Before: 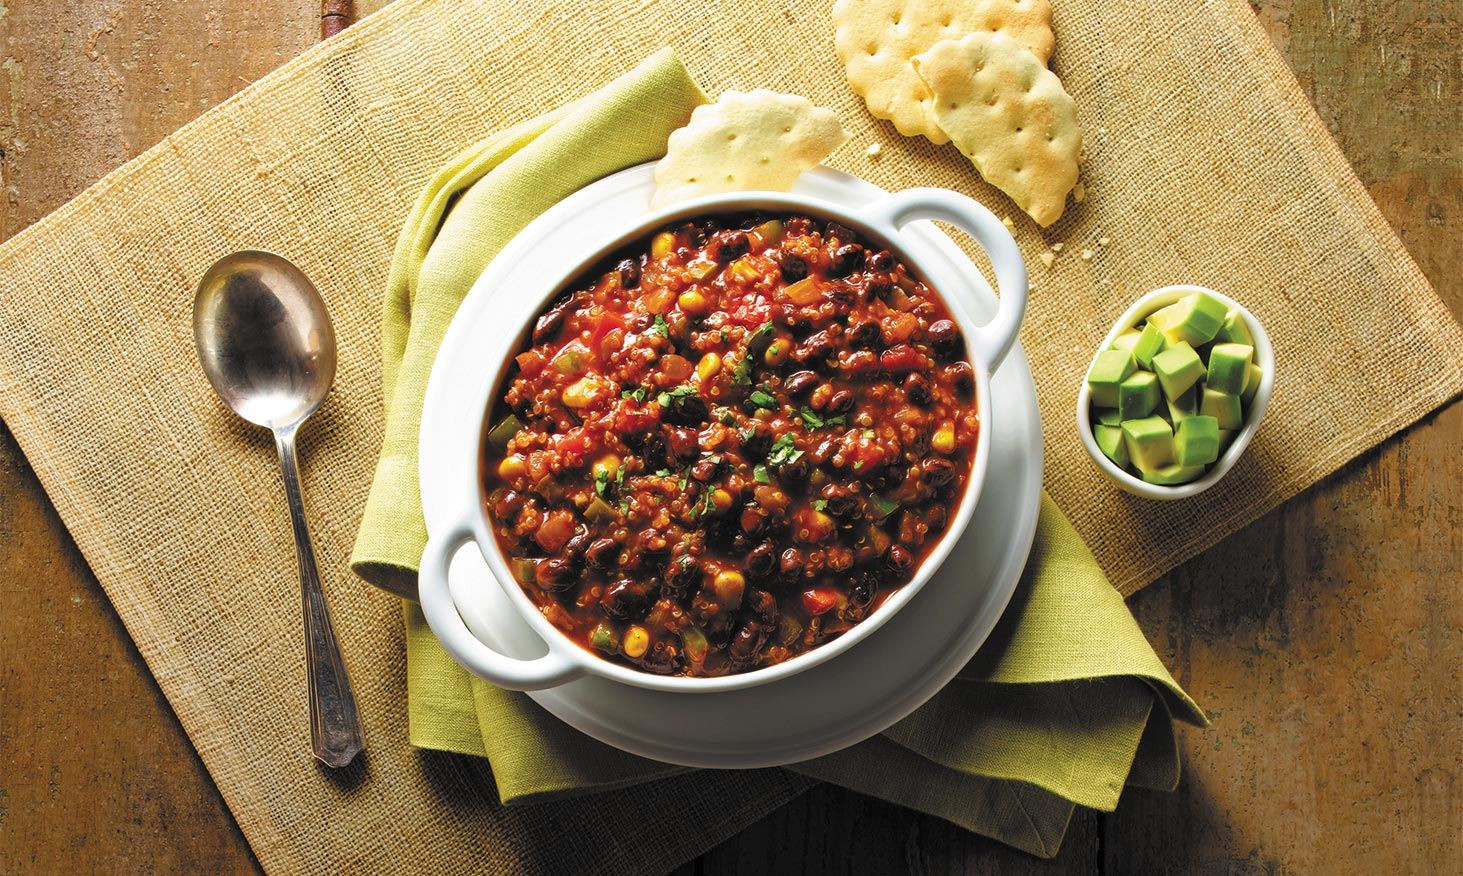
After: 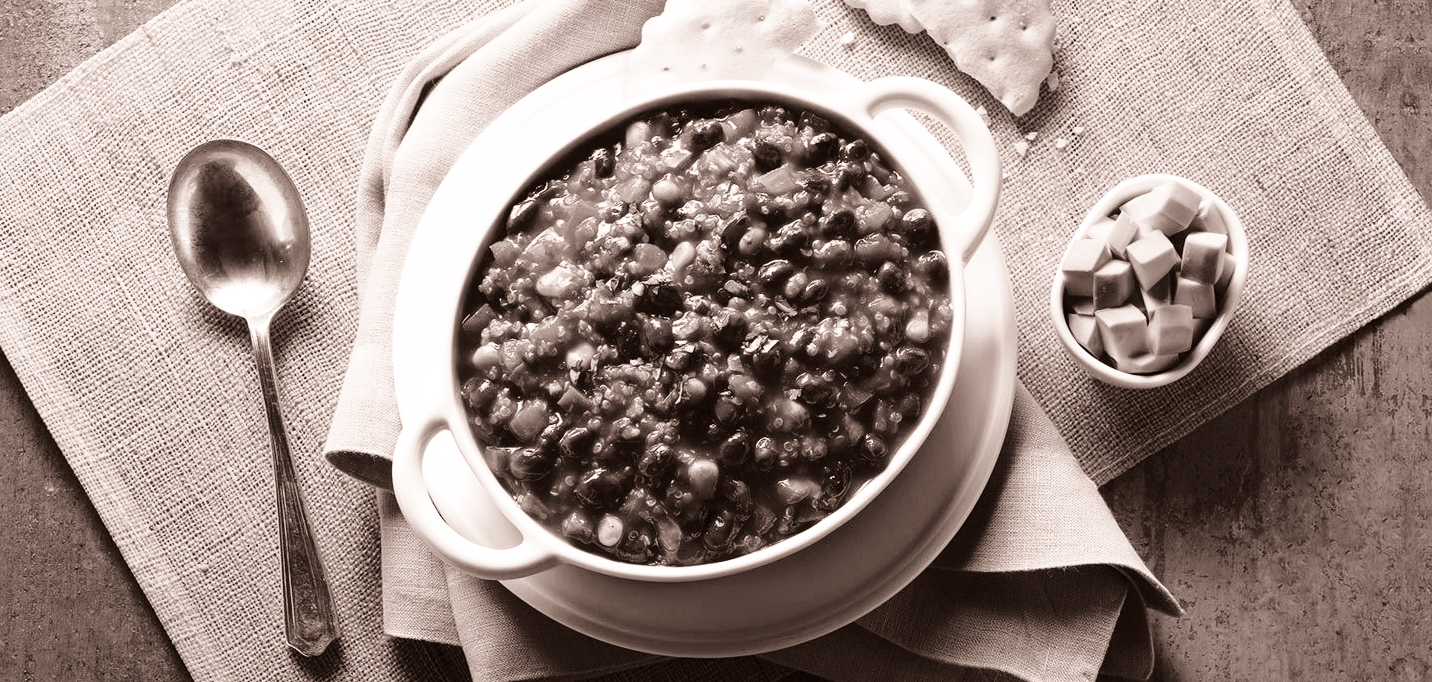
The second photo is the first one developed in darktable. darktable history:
color calibration: output gray [0.21, 0.42, 0.37, 0], gray › normalize channels true, illuminant same as pipeline (D50), adaptation XYZ, x 0.346, y 0.359, gamut compression 0
exposure: exposure 0.2 EV, compensate highlight preservation false
color zones: curves: ch1 [(0, 0.523) (0.143, 0.545) (0.286, 0.52) (0.429, 0.506) (0.571, 0.503) (0.714, 0.503) (0.857, 0.508) (1, 0.523)]
rgb levels: mode RGB, independent channels, levels [[0, 0.5, 1], [0, 0.521, 1], [0, 0.536, 1]]
crop and rotate: left 1.814%, top 12.818%, right 0.25%, bottom 9.225%
white balance: red 1.029, blue 0.92
base curve: curves: ch0 [(0, 0) (0.028, 0.03) (0.121, 0.232) (0.46, 0.748) (0.859, 0.968) (1, 1)]
